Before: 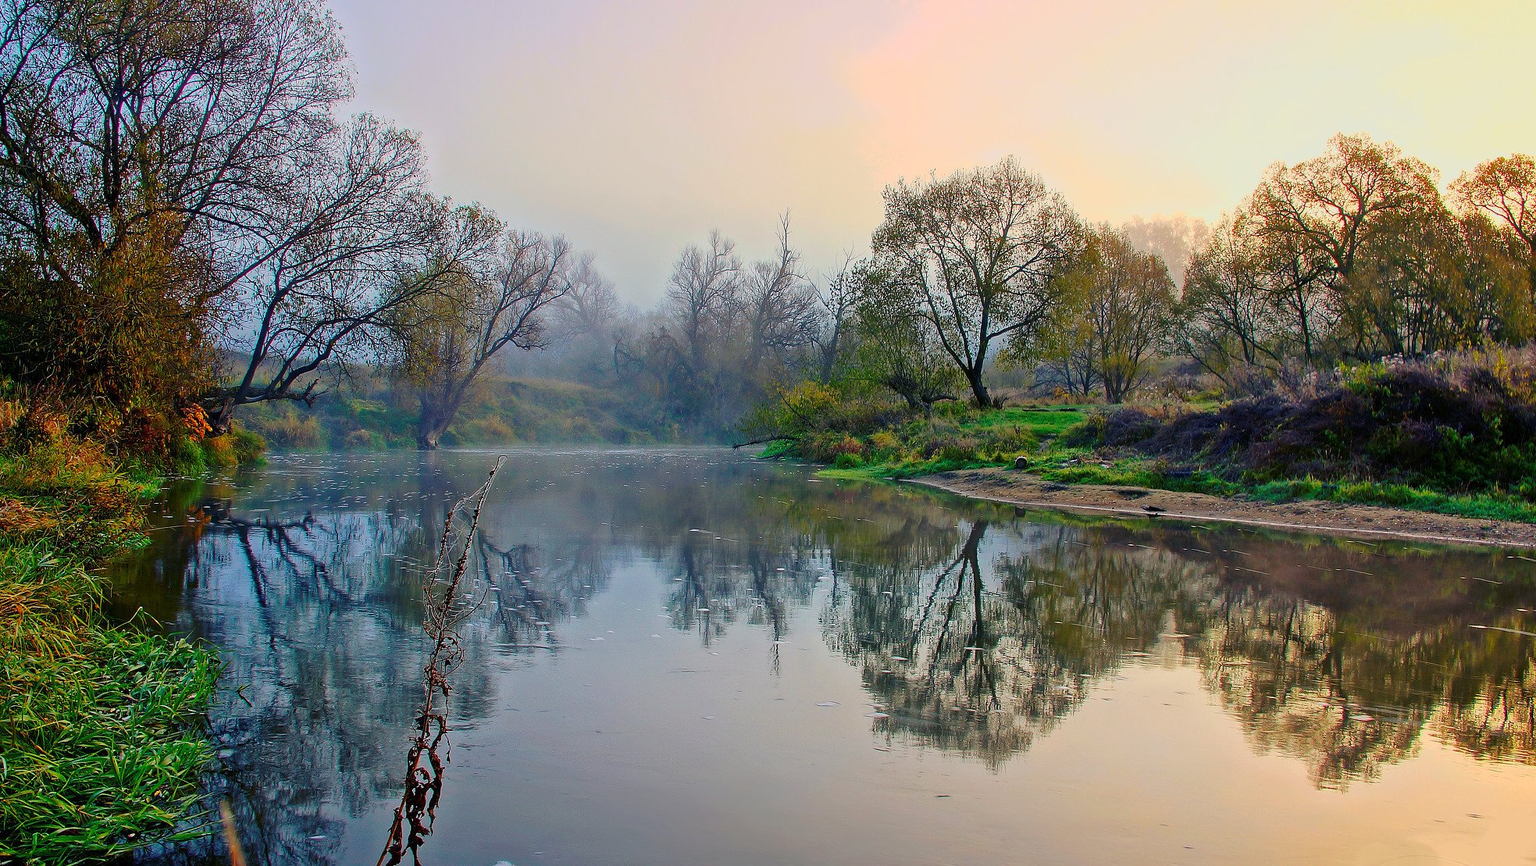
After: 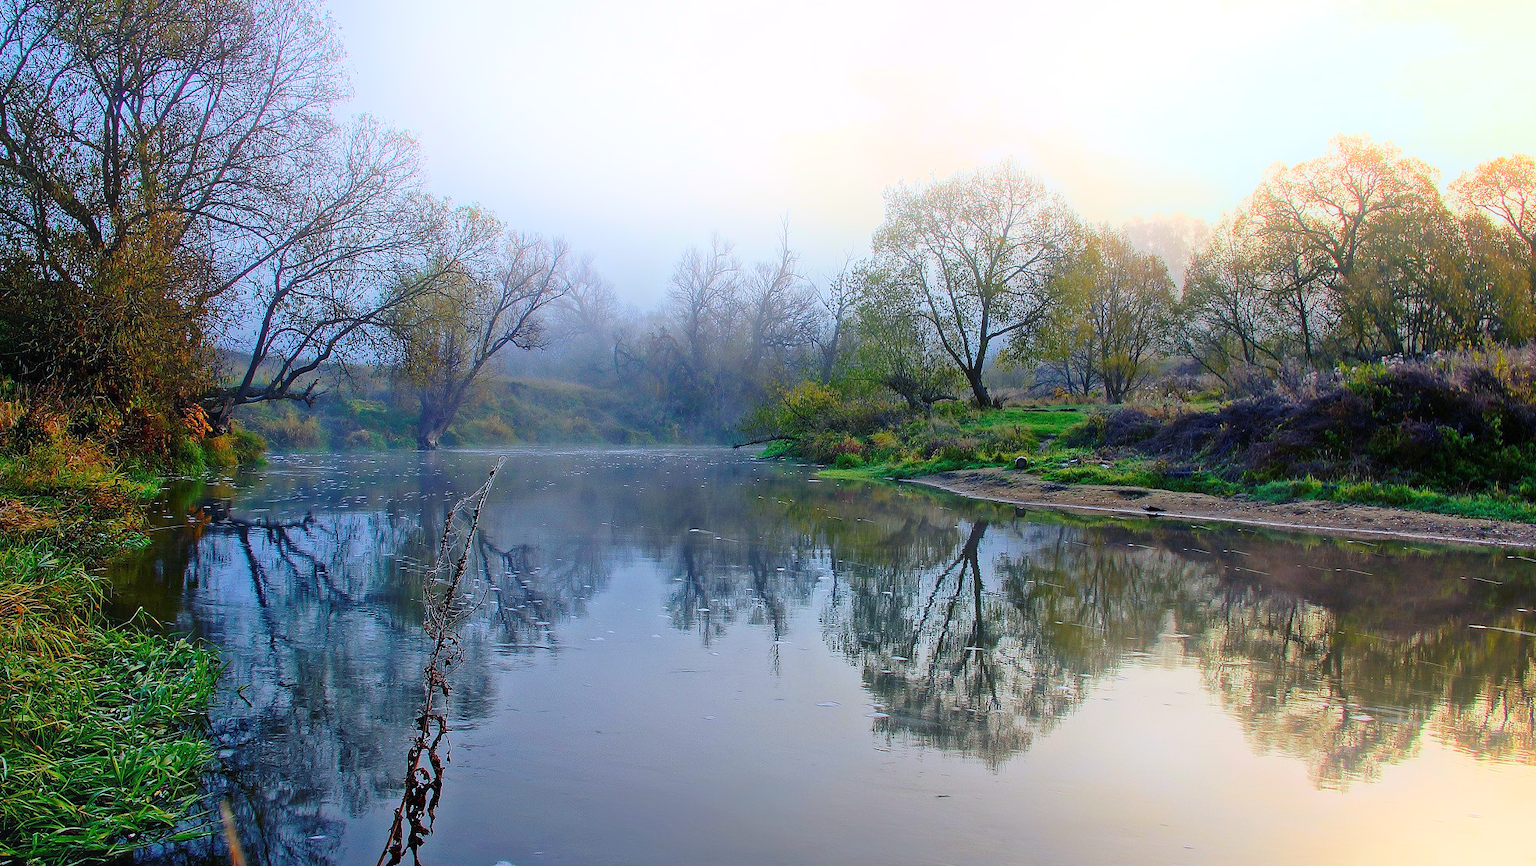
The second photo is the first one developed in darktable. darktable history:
bloom: on, module defaults
white balance: red 0.926, green 1.003, blue 1.133
